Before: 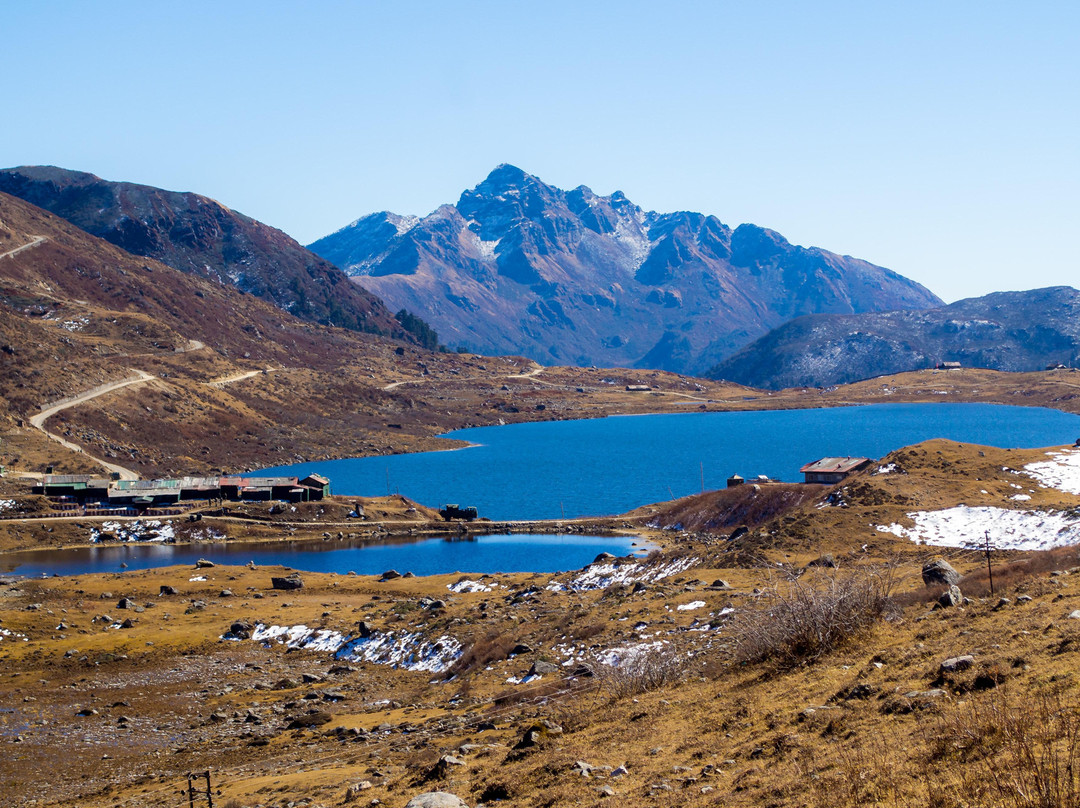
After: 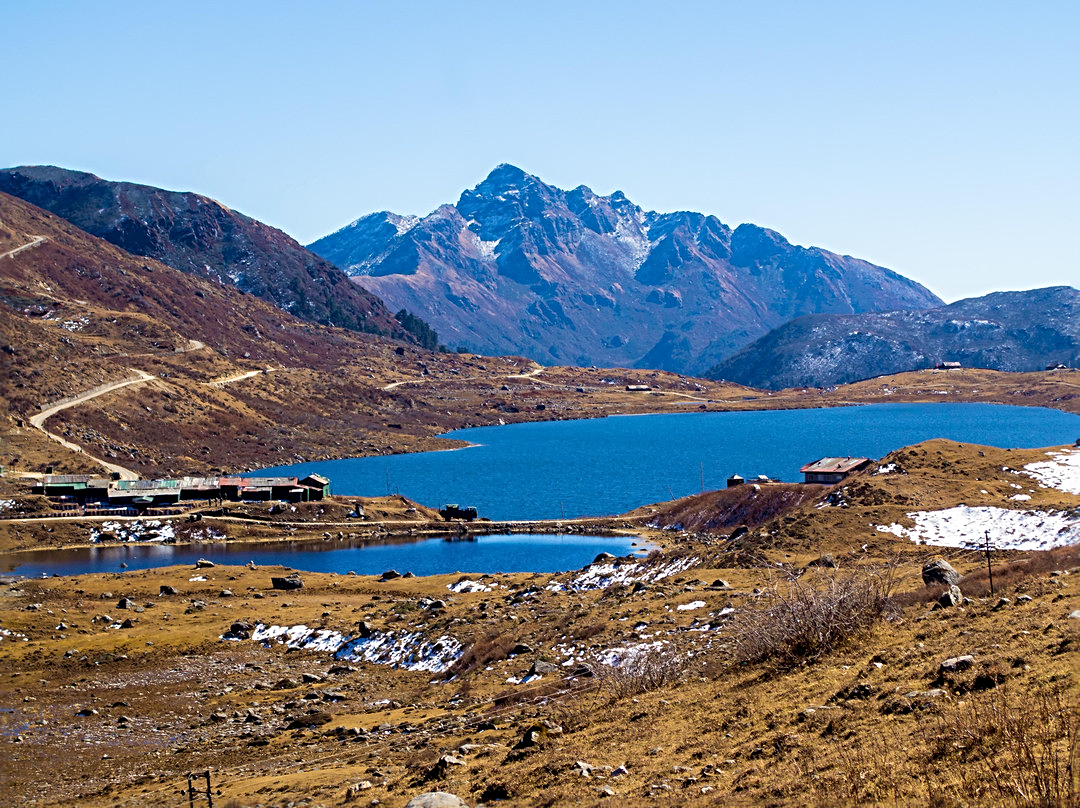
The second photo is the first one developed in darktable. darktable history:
sharpen: radius 3.951
velvia: on, module defaults
